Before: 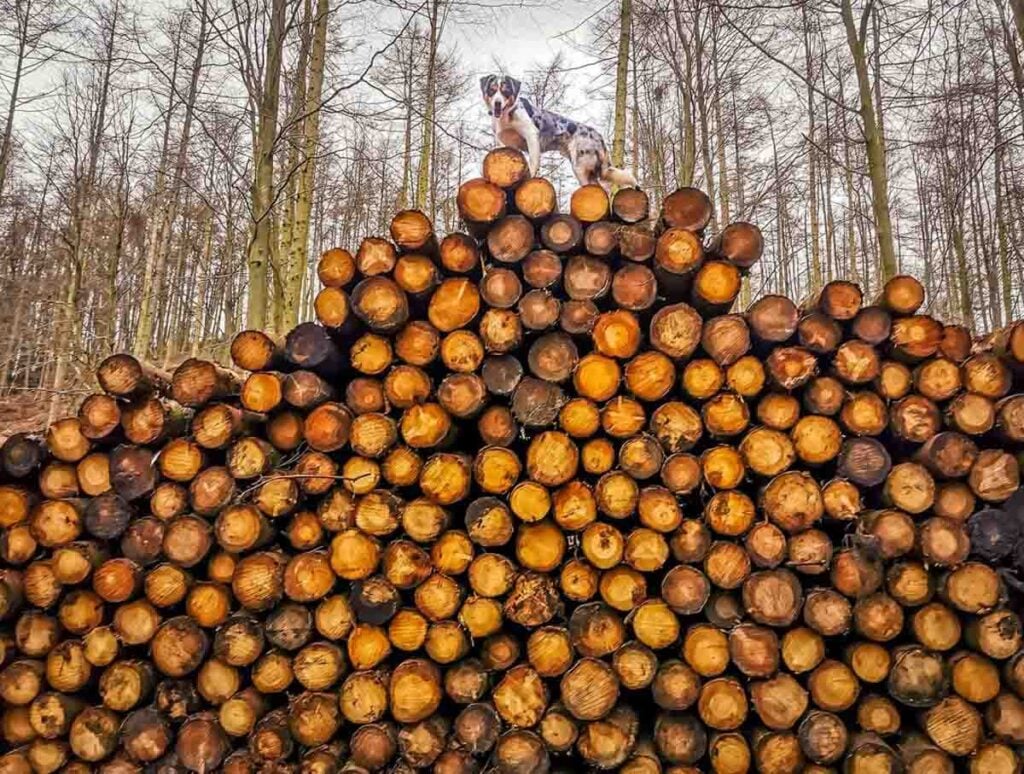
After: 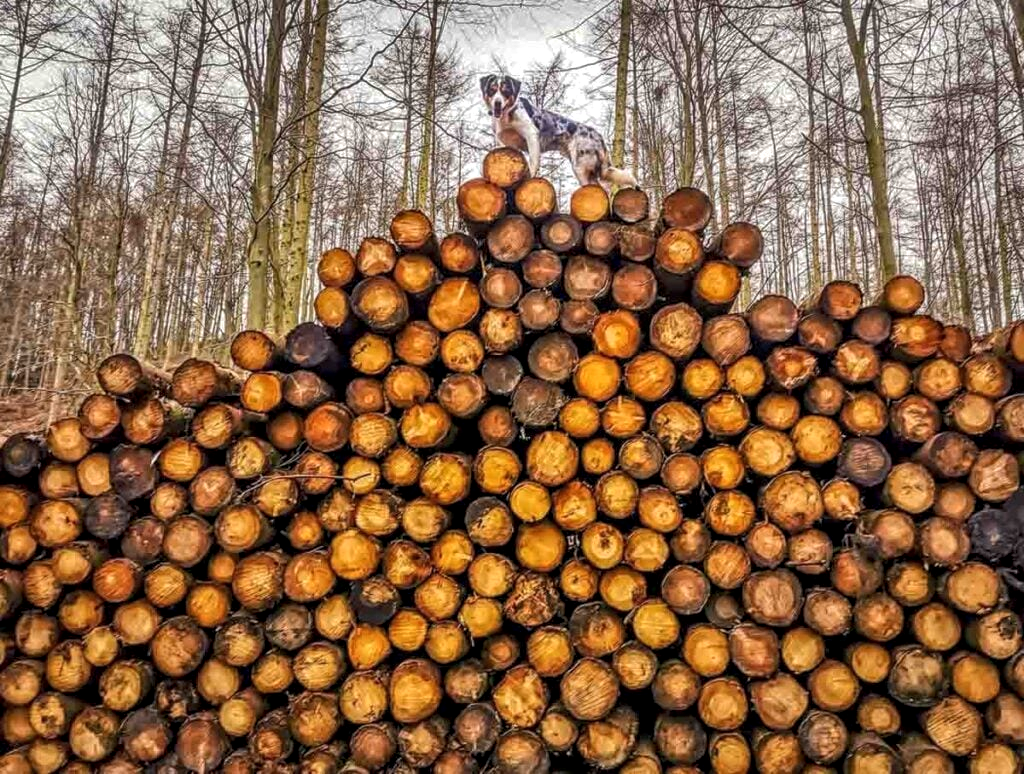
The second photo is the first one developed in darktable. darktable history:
shadows and highlights: radius 109, shadows 40.68, highlights -71.51, low approximation 0.01, soften with gaussian
local contrast: highlights 95%, shadows 90%, detail 160%, midtone range 0.2
